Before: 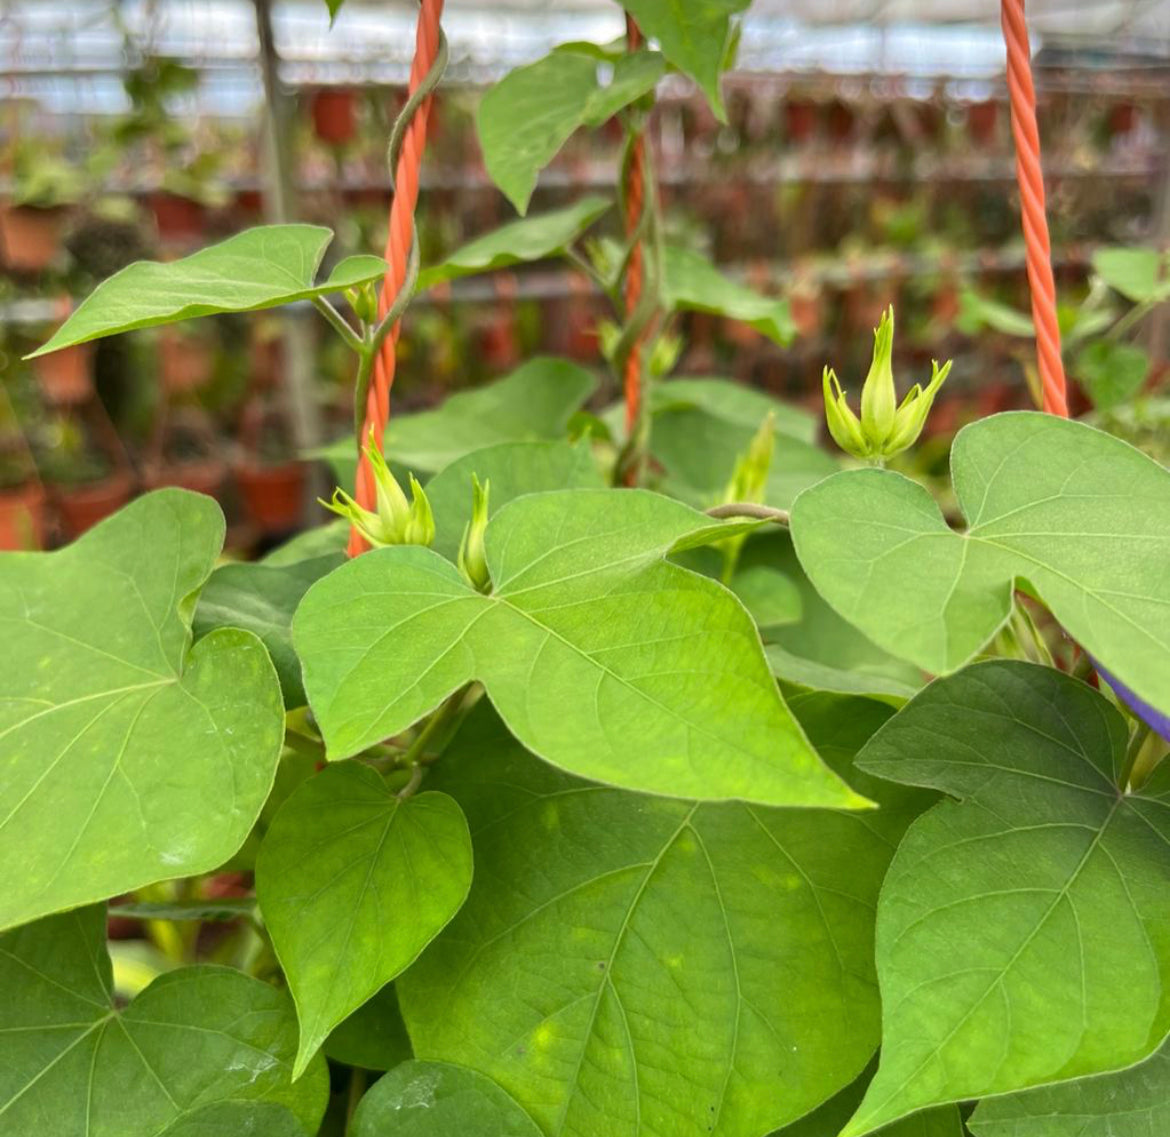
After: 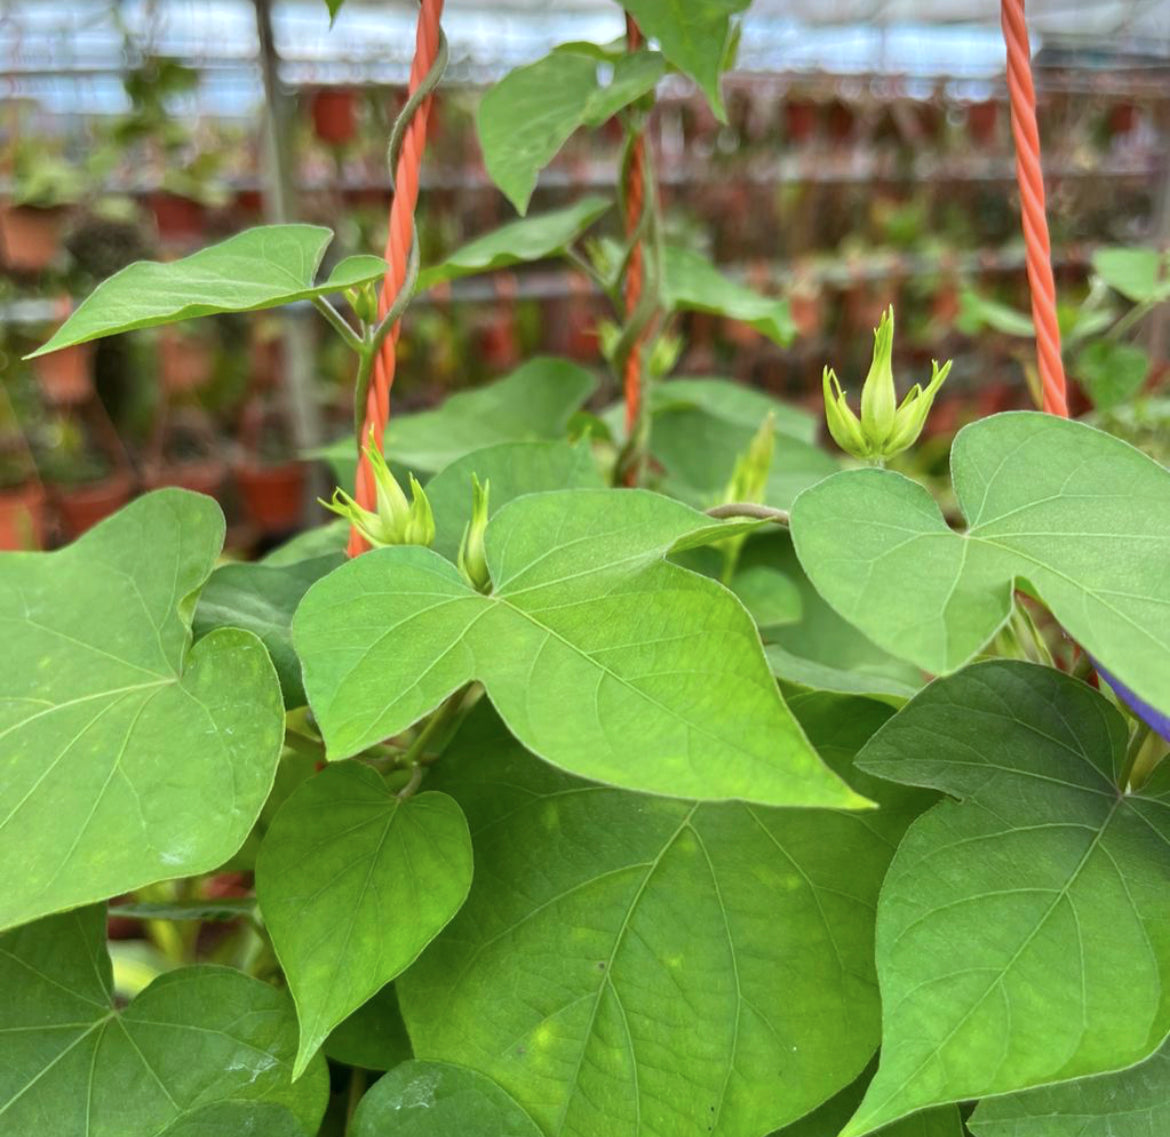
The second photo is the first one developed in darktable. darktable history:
color balance: mode lift, gamma, gain (sRGB)
color correction: highlights a* -4.18, highlights b* -10.81
